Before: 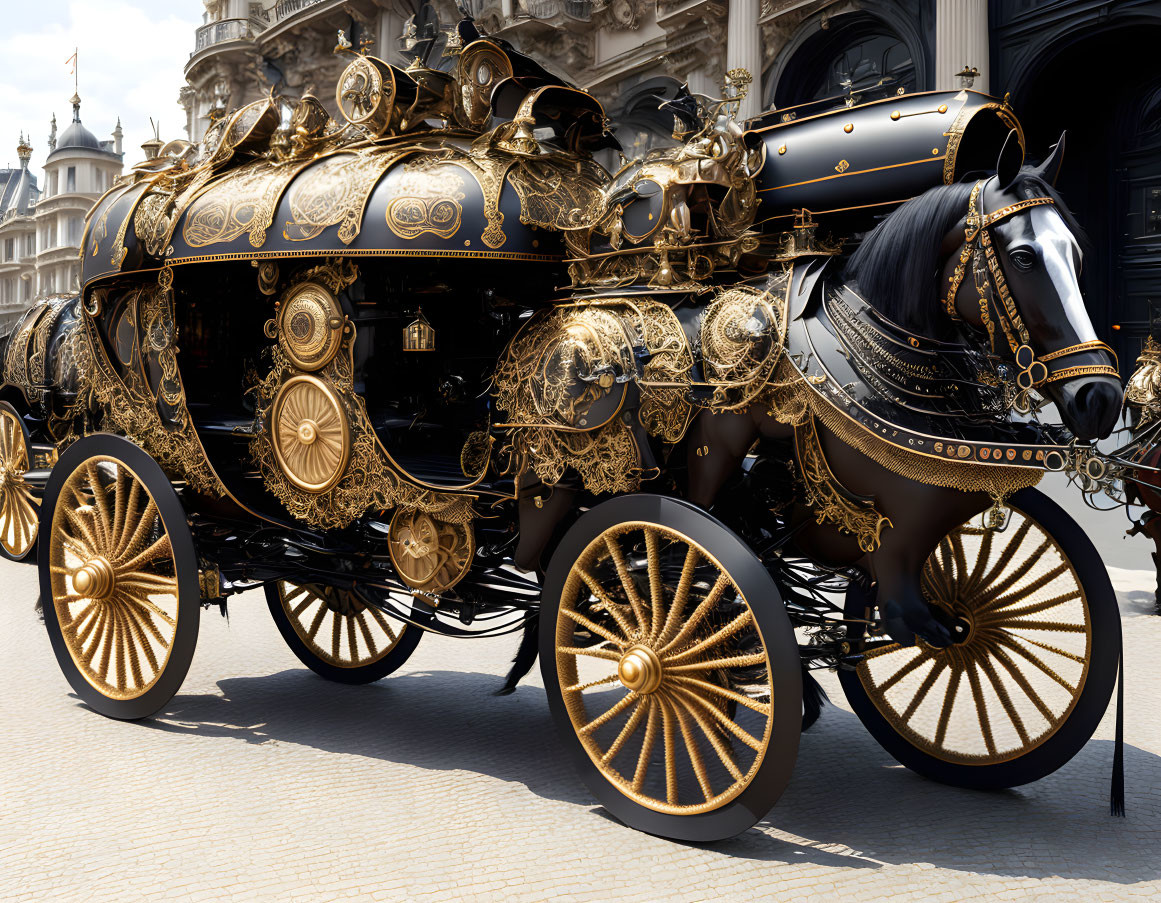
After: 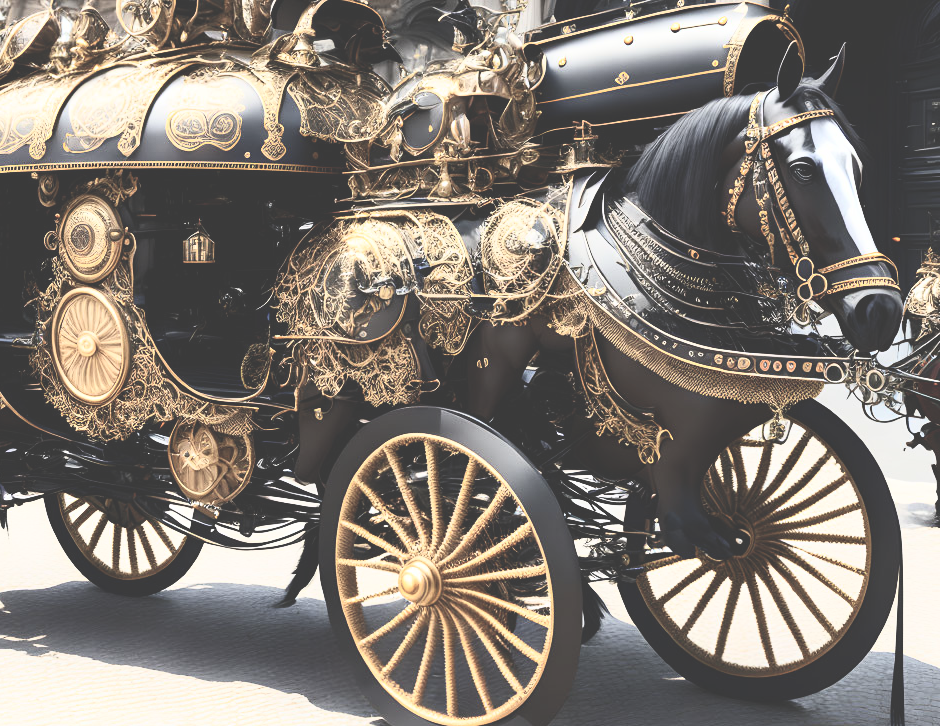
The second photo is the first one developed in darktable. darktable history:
exposure: black level correction -0.021, exposure -0.035 EV, compensate exposure bias true, compensate highlight preservation false
contrast brightness saturation: contrast 0.434, brightness 0.56, saturation -0.188
crop: left 19.02%, top 9.811%, right 0%, bottom 9.718%
